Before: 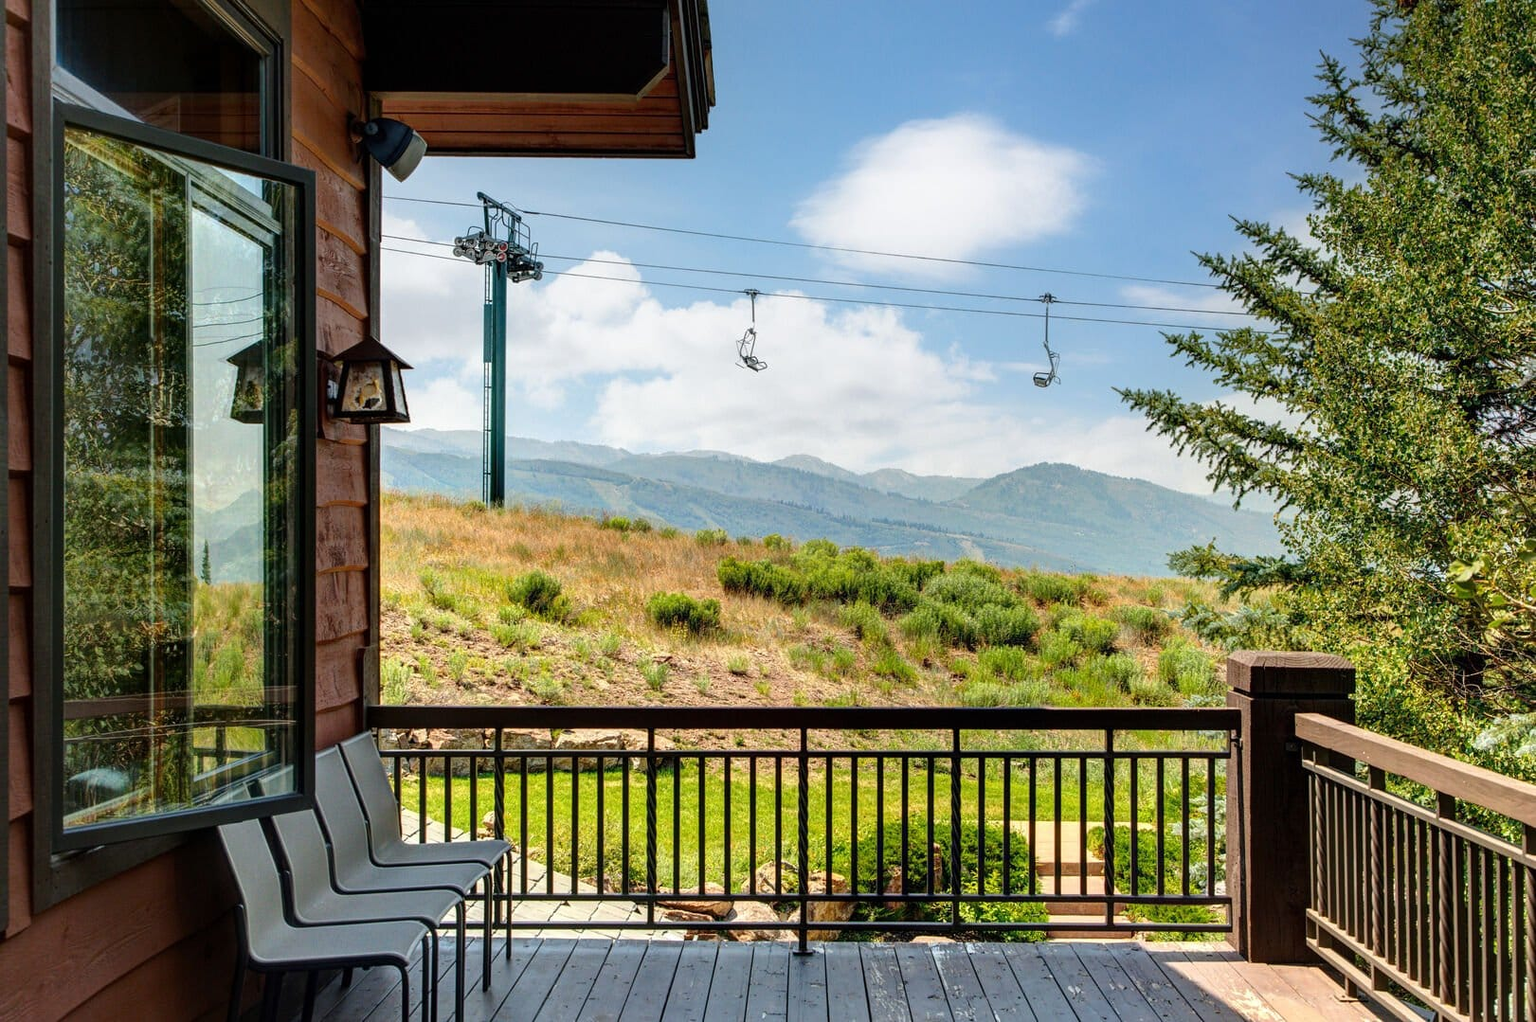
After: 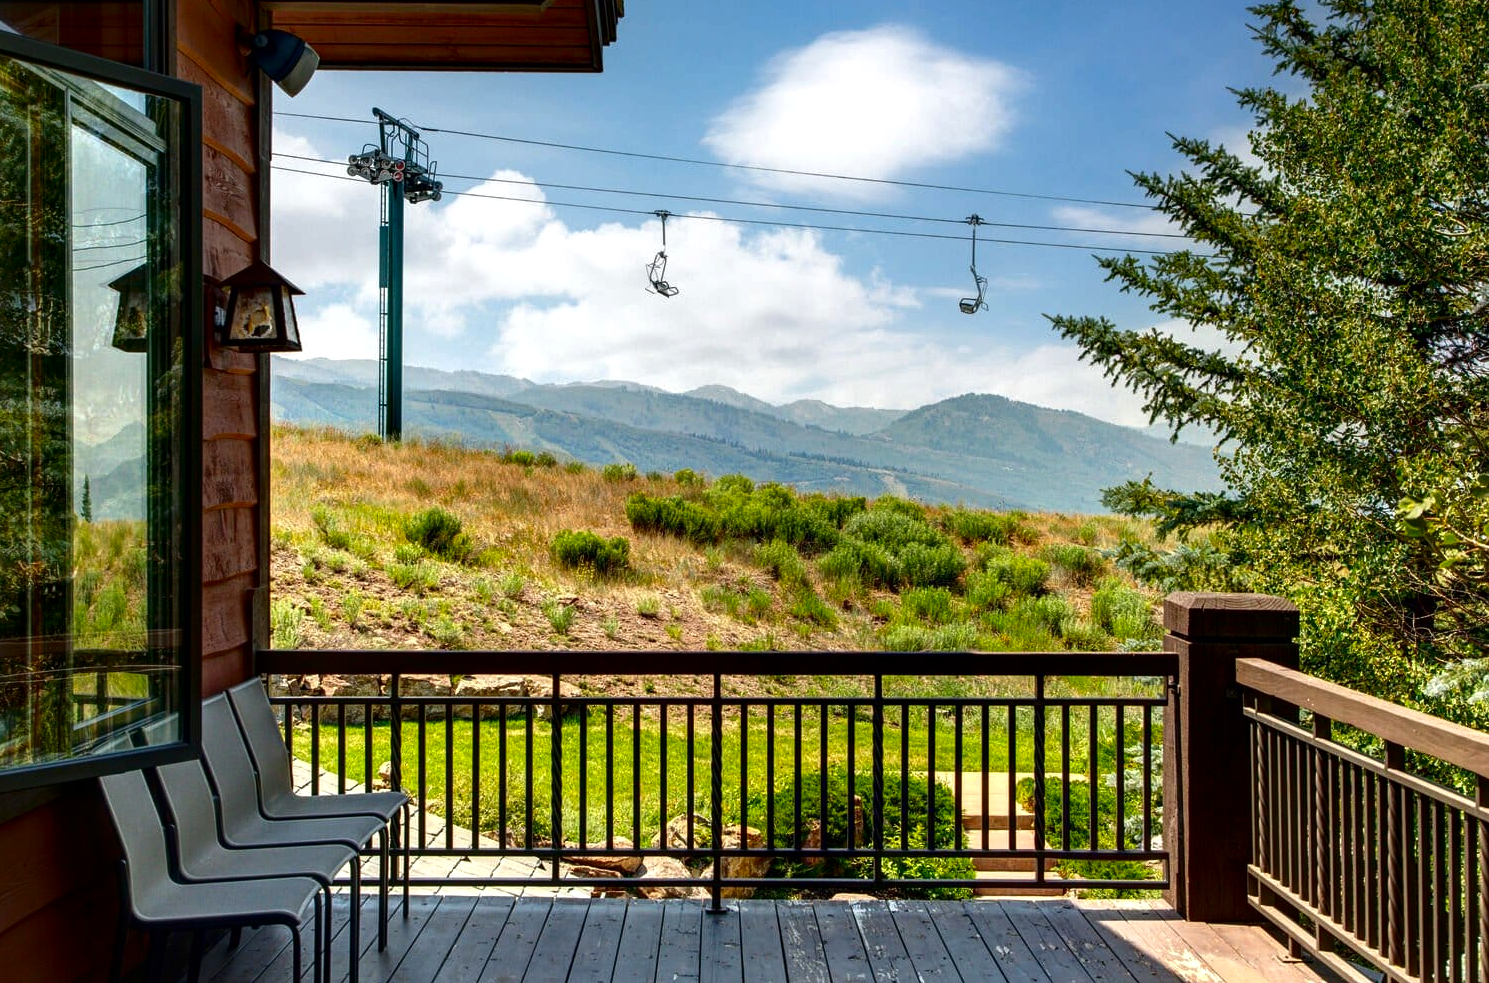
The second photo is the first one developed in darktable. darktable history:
crop and rotate: left 8.112%, top 8.812%
contrast brightness saturation: brightness -0.211, saturation 0.078
exposure: exposure 0.206 EV, compensate highlight preservation false
